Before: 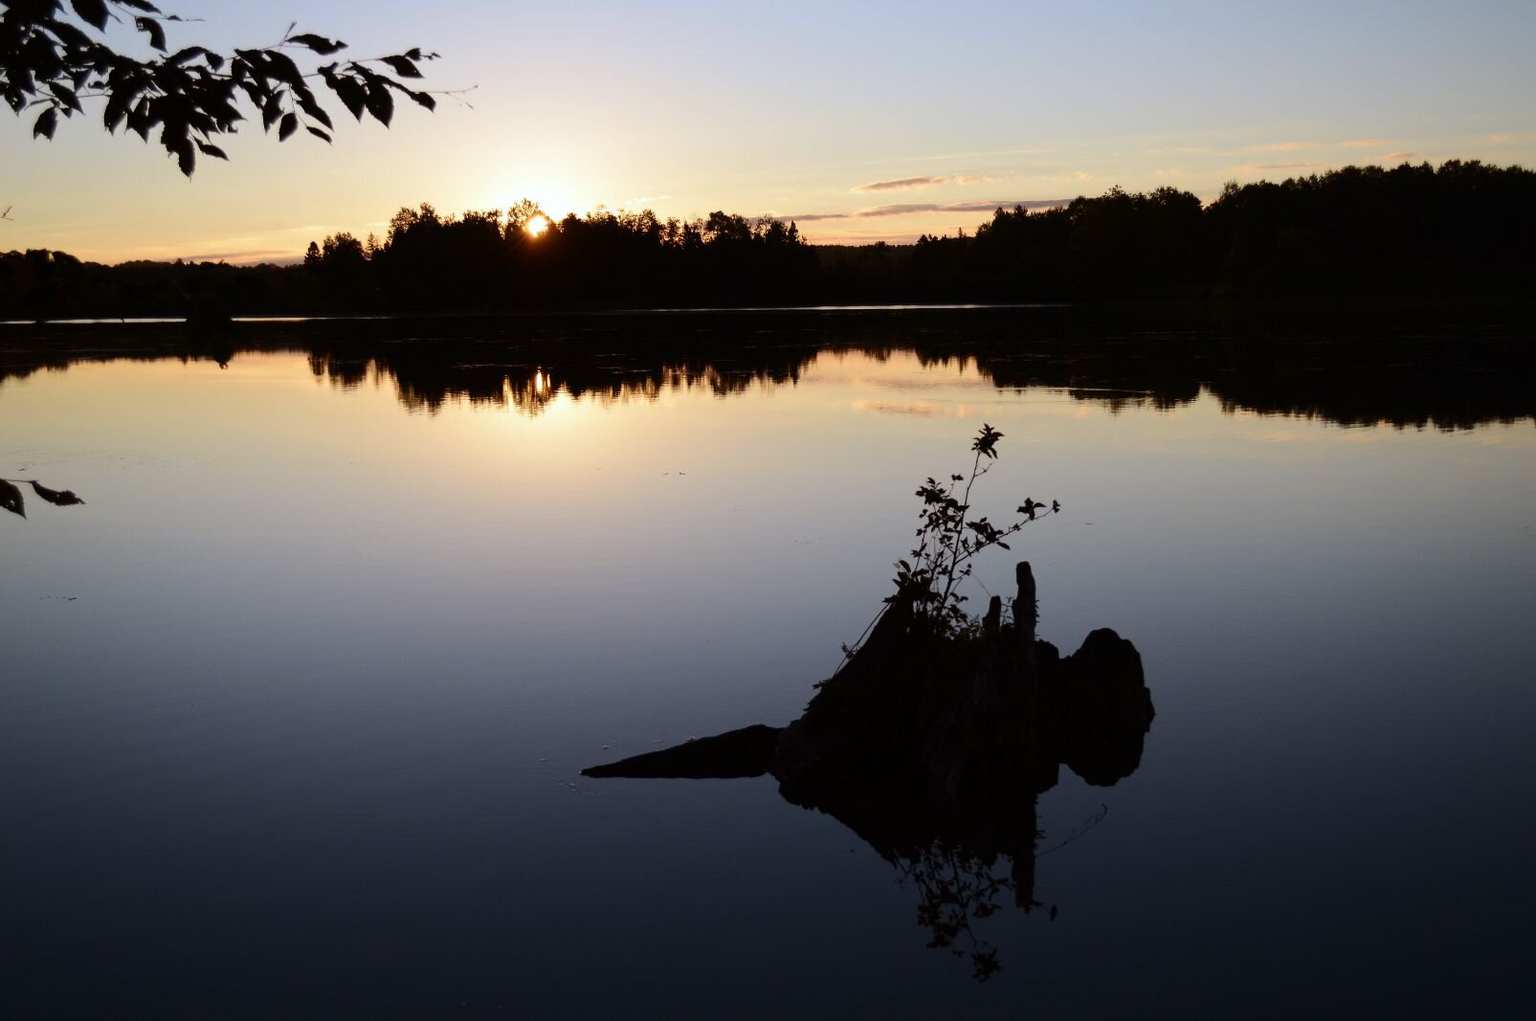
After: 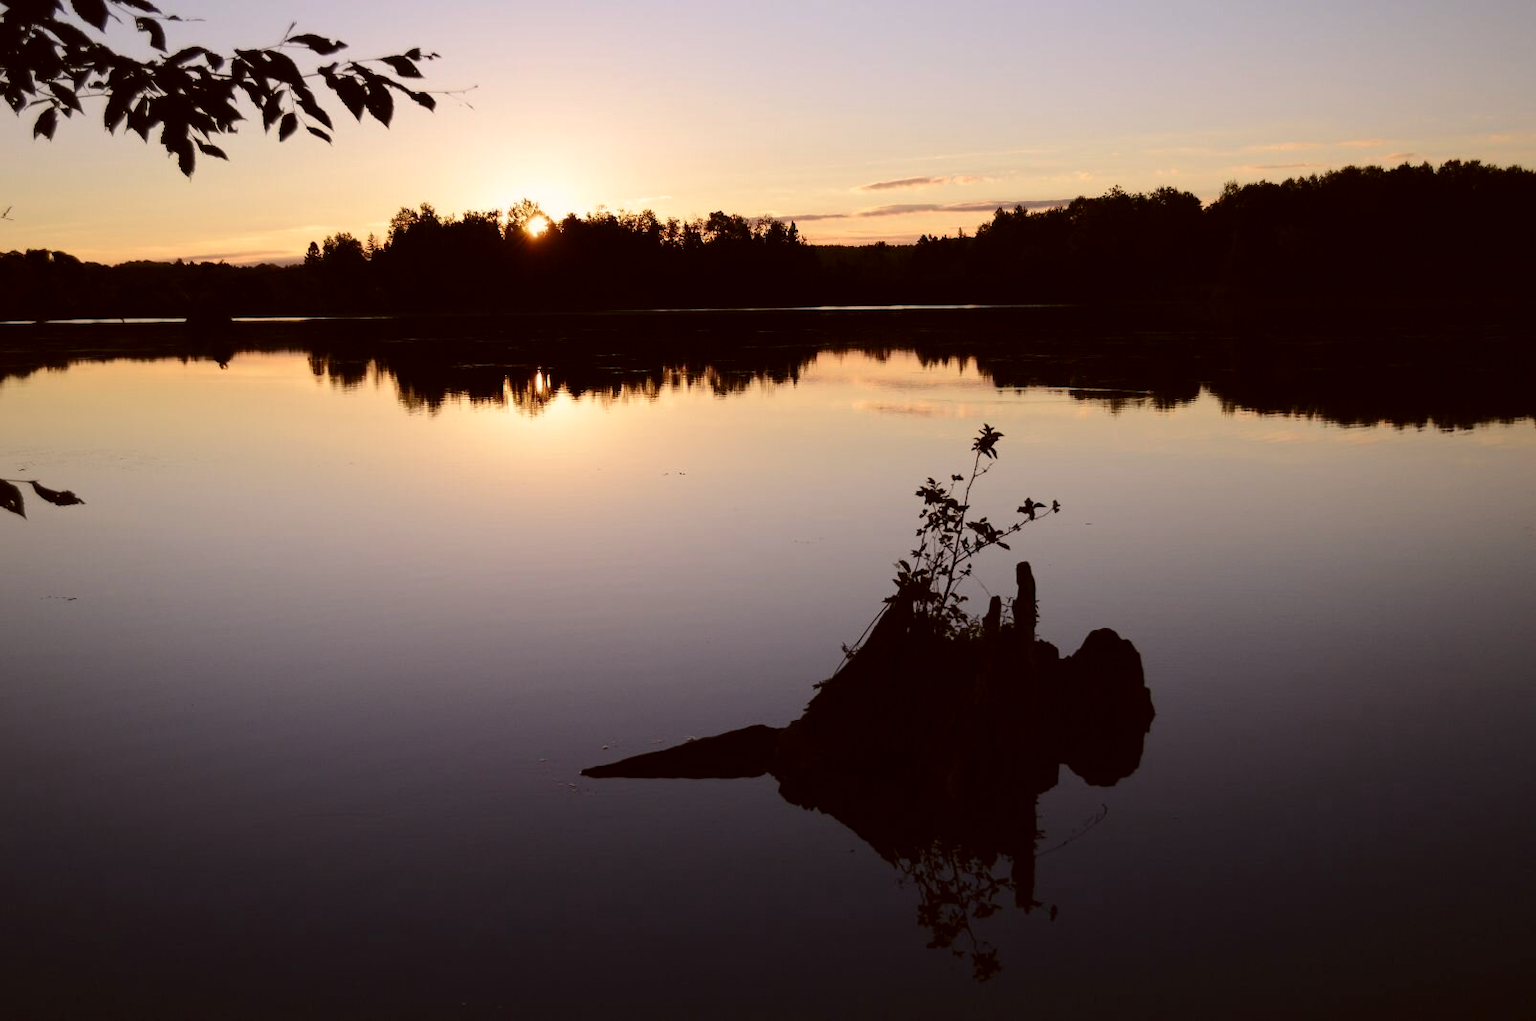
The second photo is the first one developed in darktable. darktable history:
color correction: highlights a* 6.47, highlights b* 7.98, shadows a* 5.5, shadows b* 7.47, saturation 0.929
